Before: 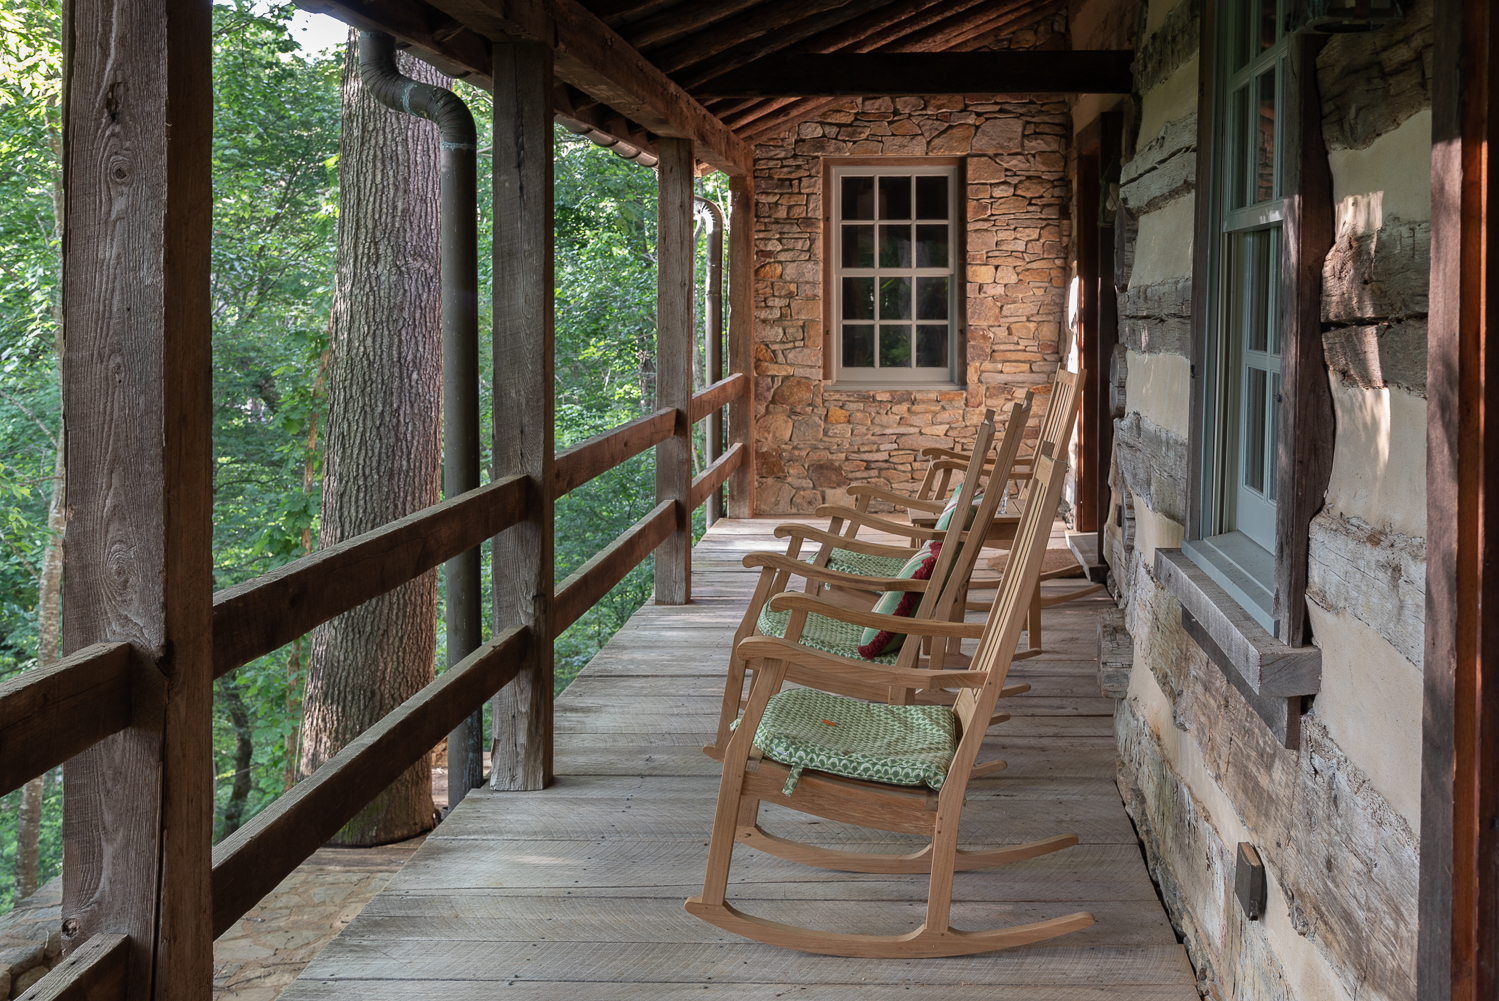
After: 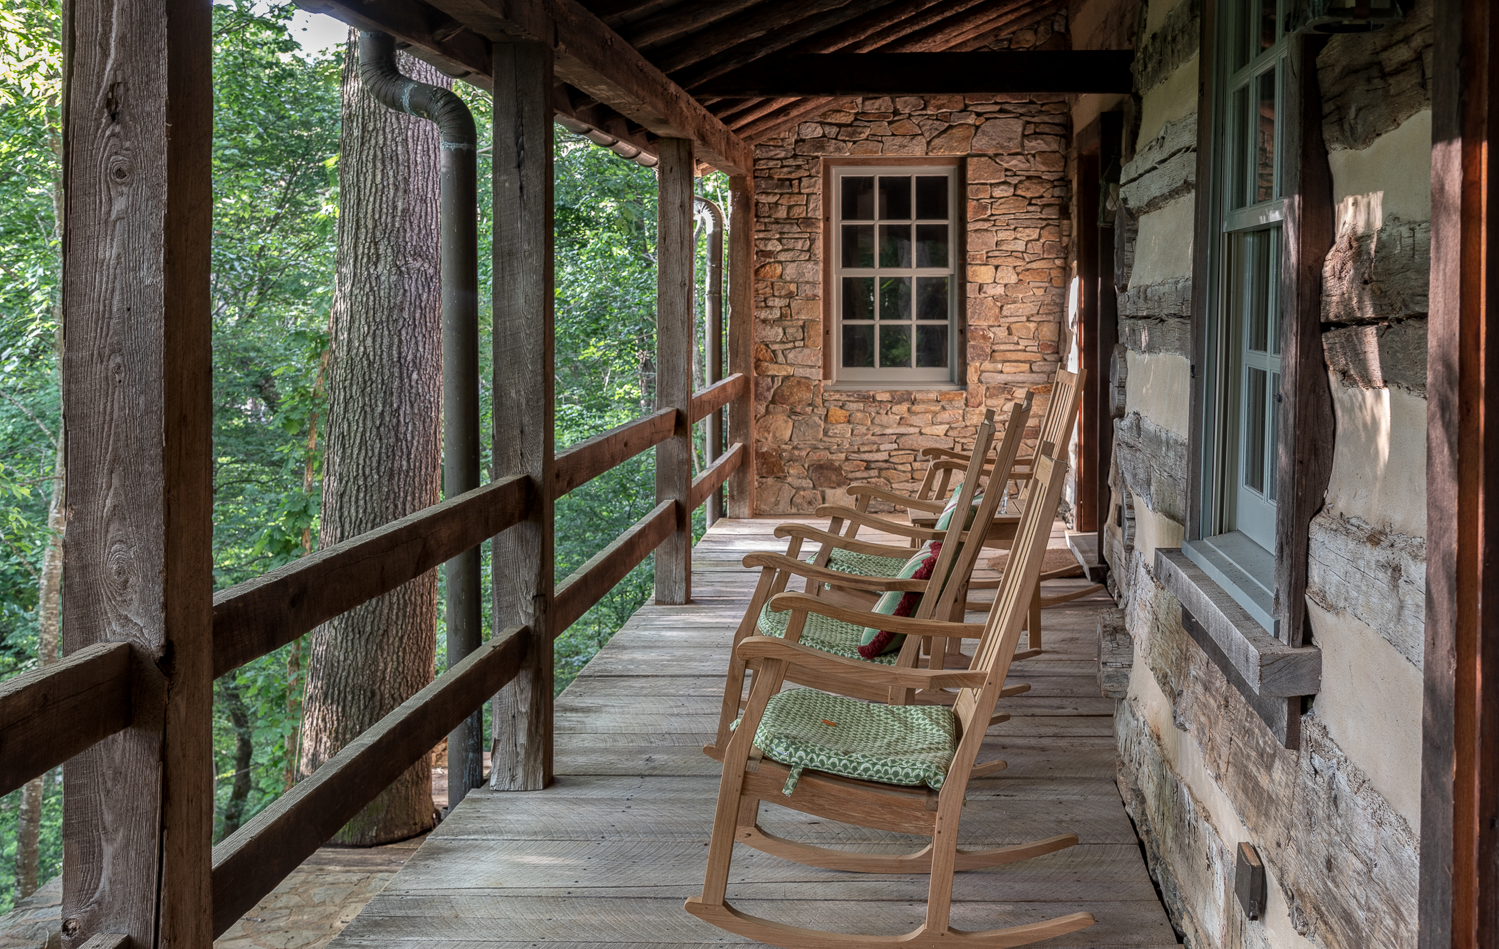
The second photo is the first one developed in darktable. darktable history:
local contrast: highlights 0%, shadows 0%, detail 133%
sharpen: radius 2.883, amount 0.868, threshold 47.523
crop and rotate: top 0%, bottom 5.097%
